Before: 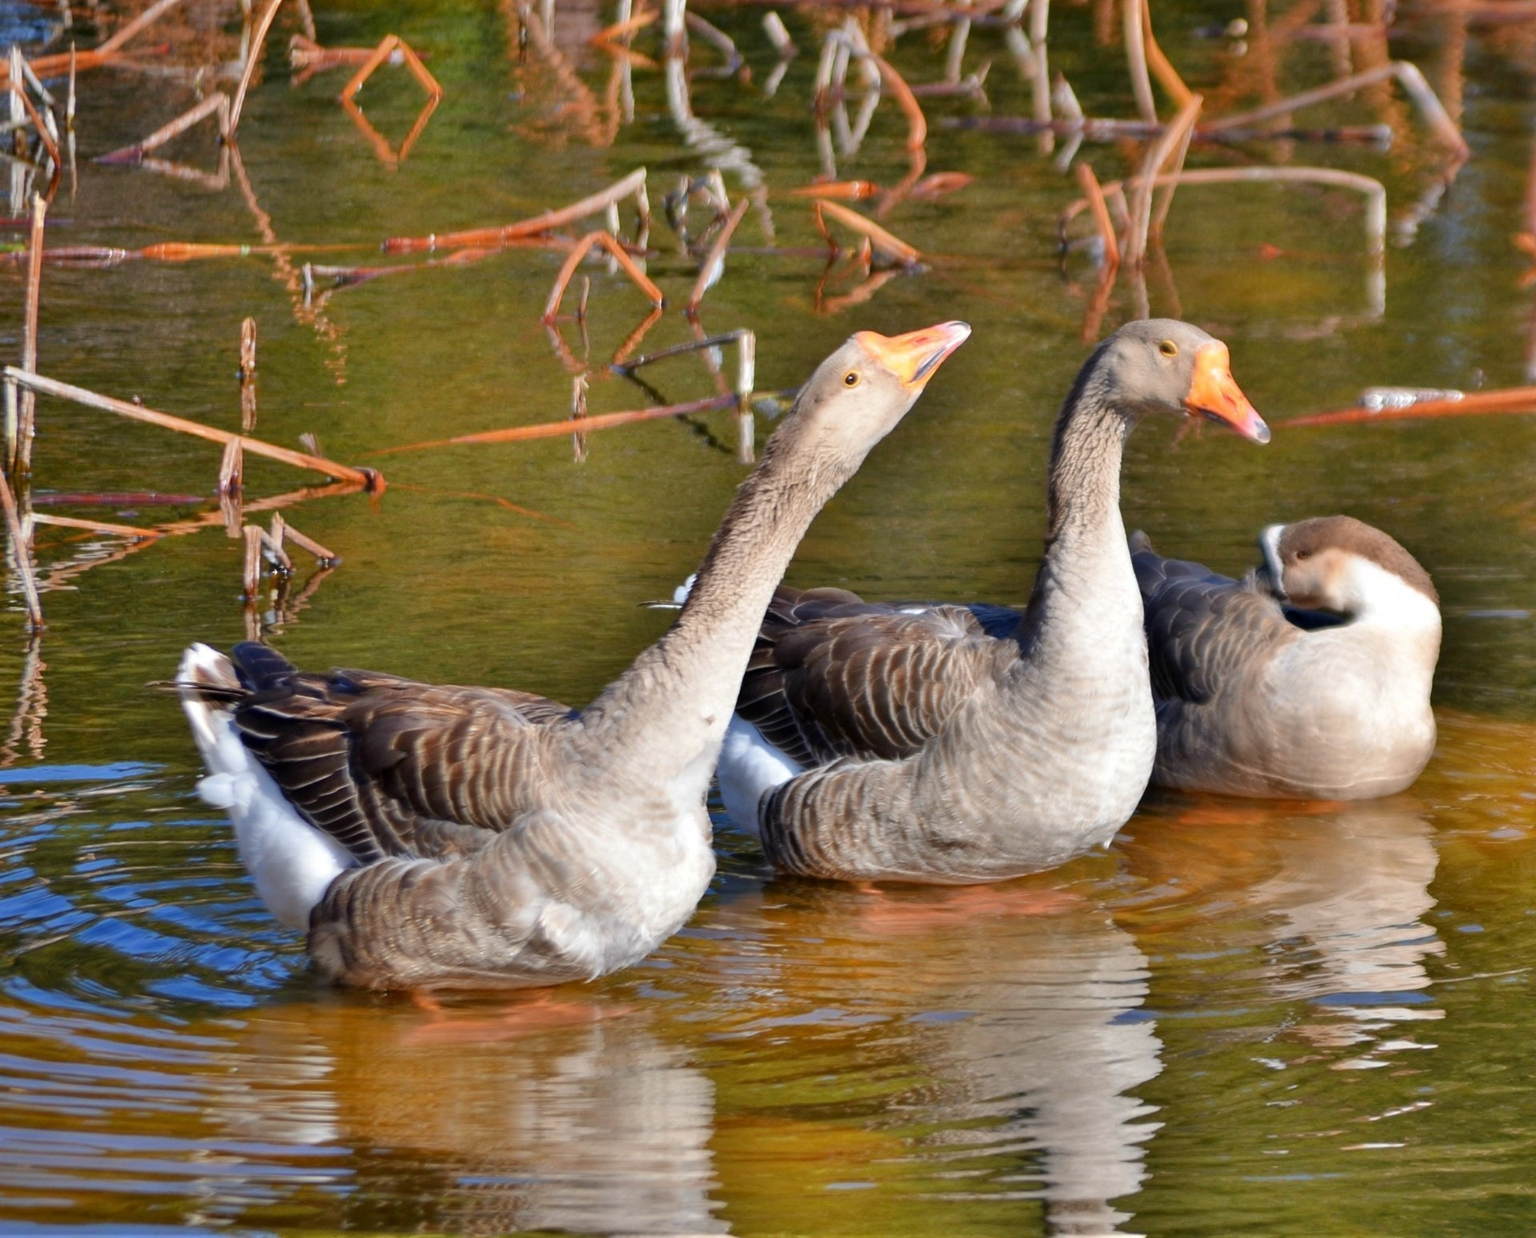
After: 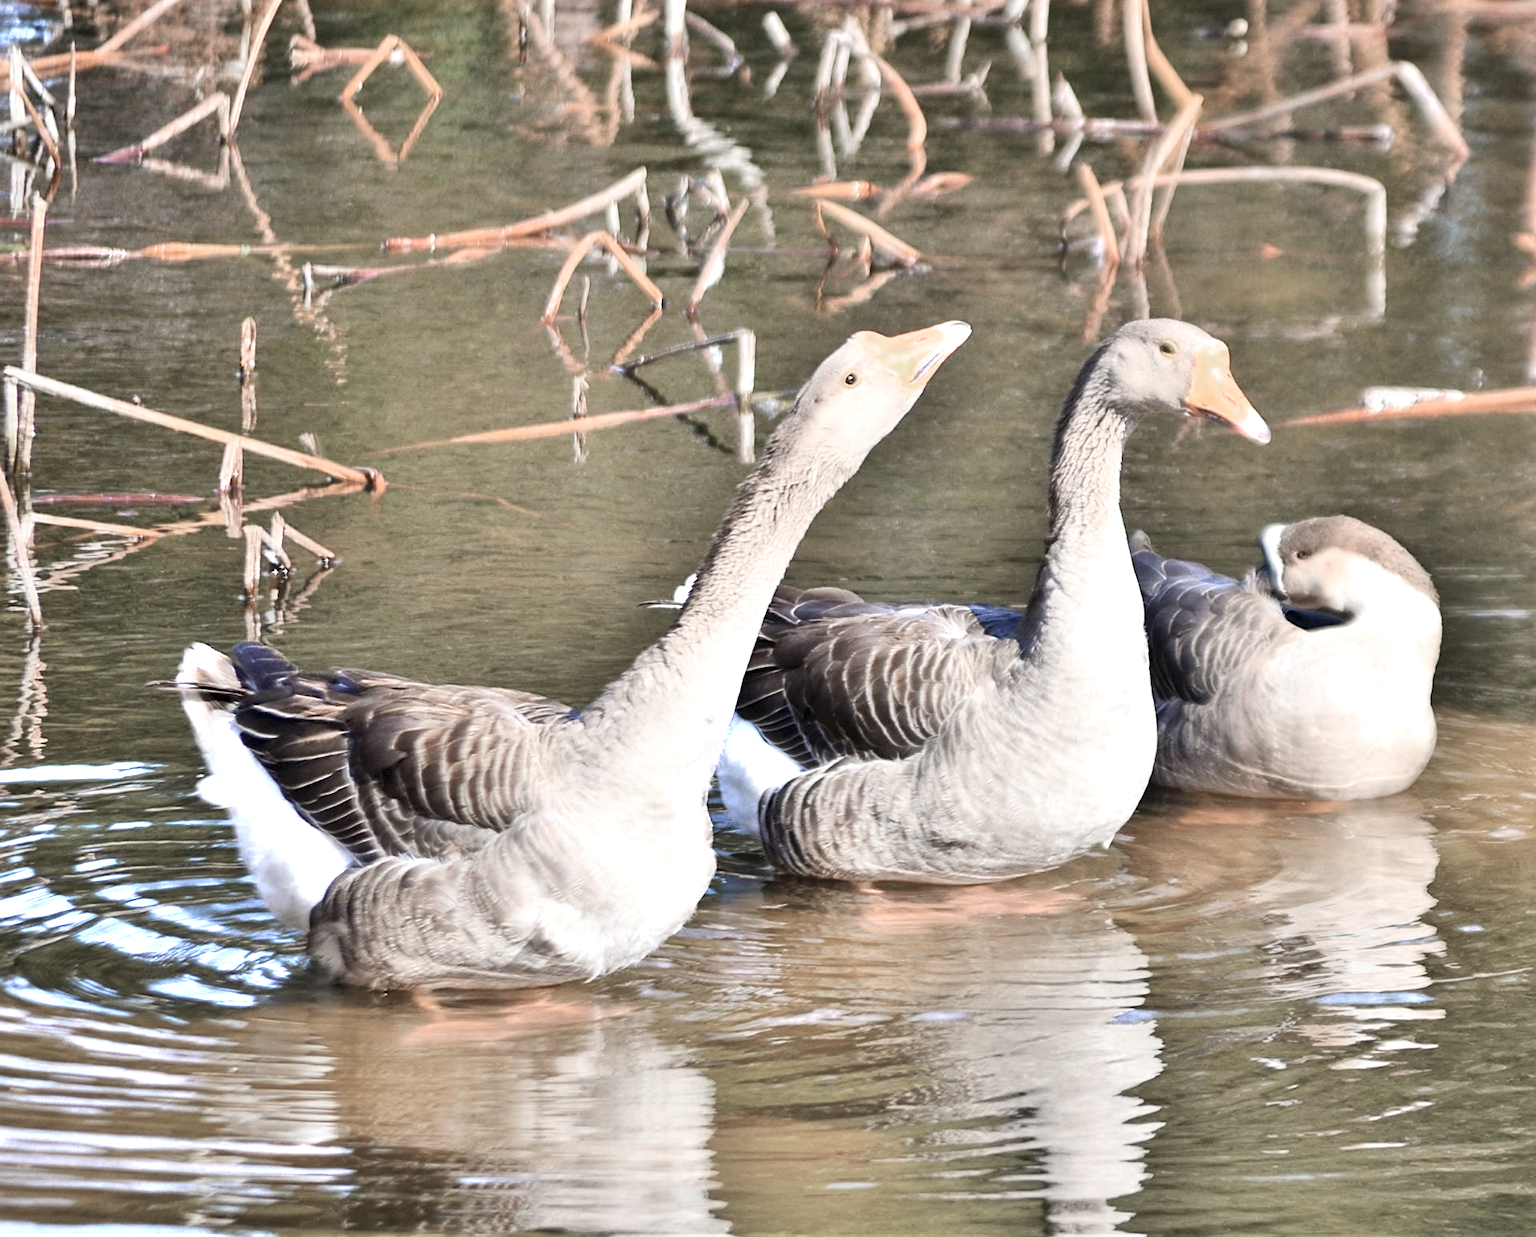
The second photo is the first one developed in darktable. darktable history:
sharpen: amount 0.489
exposure: exposure 0.521 EV, compensate exposure bias true, compensate highlight preservation false
contrast brightness saturation: contrast 0.243, brightness 0.249, saturation 0.375
color zones: curves: ch0 [(0, 0.613) (0.01, 0.613) (0.245, 0.448) (0.498, 0.529) (0.642, 0.665) (0.879, 0.777) (0.99, 0.613)]; ch1 [(0, 0.272) (0.219, 0.127) (0.724, 0.346)]
